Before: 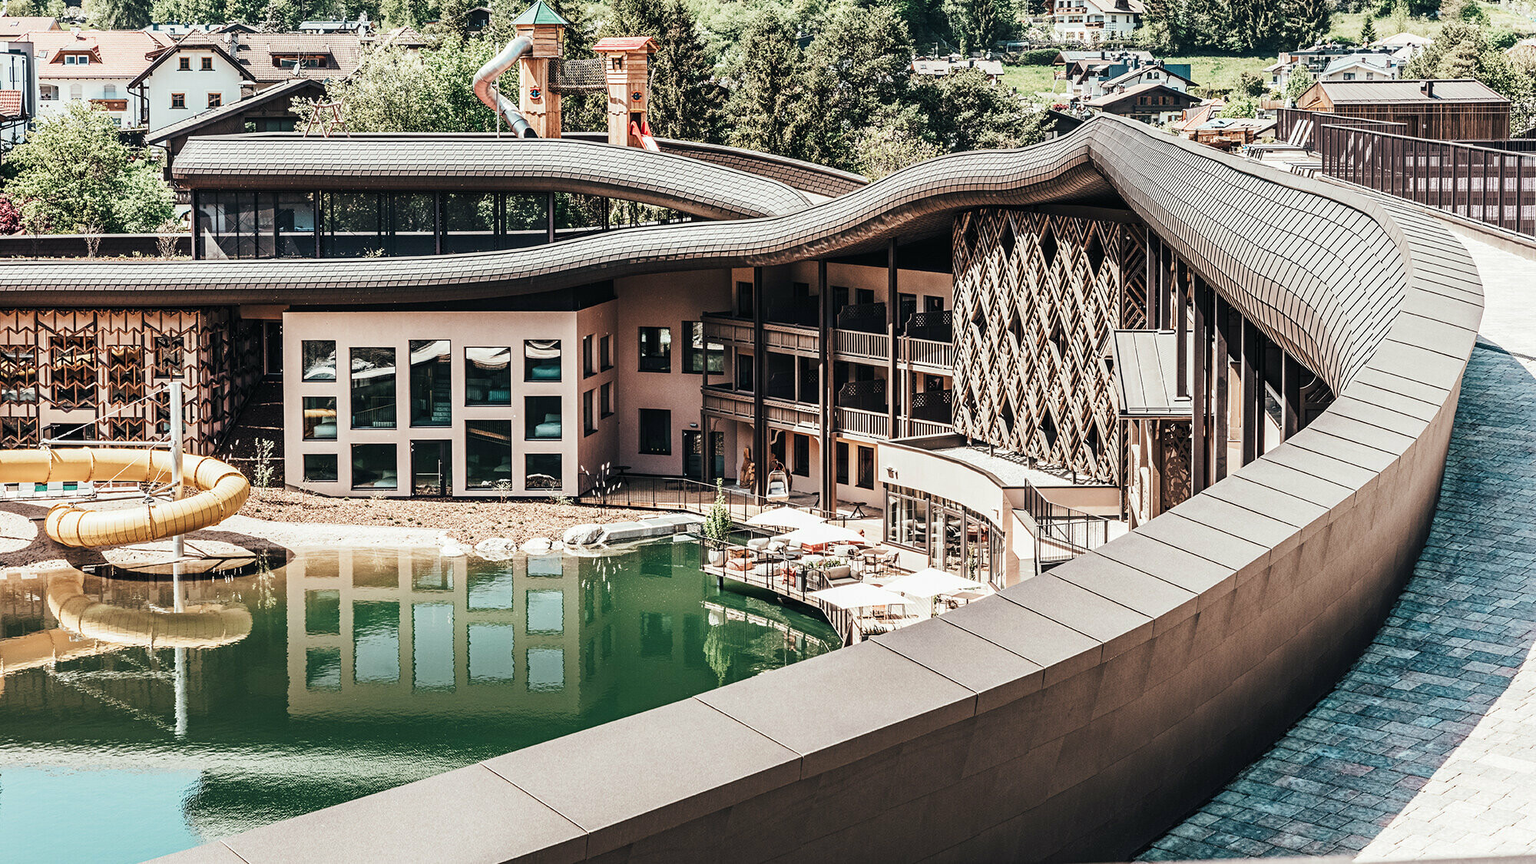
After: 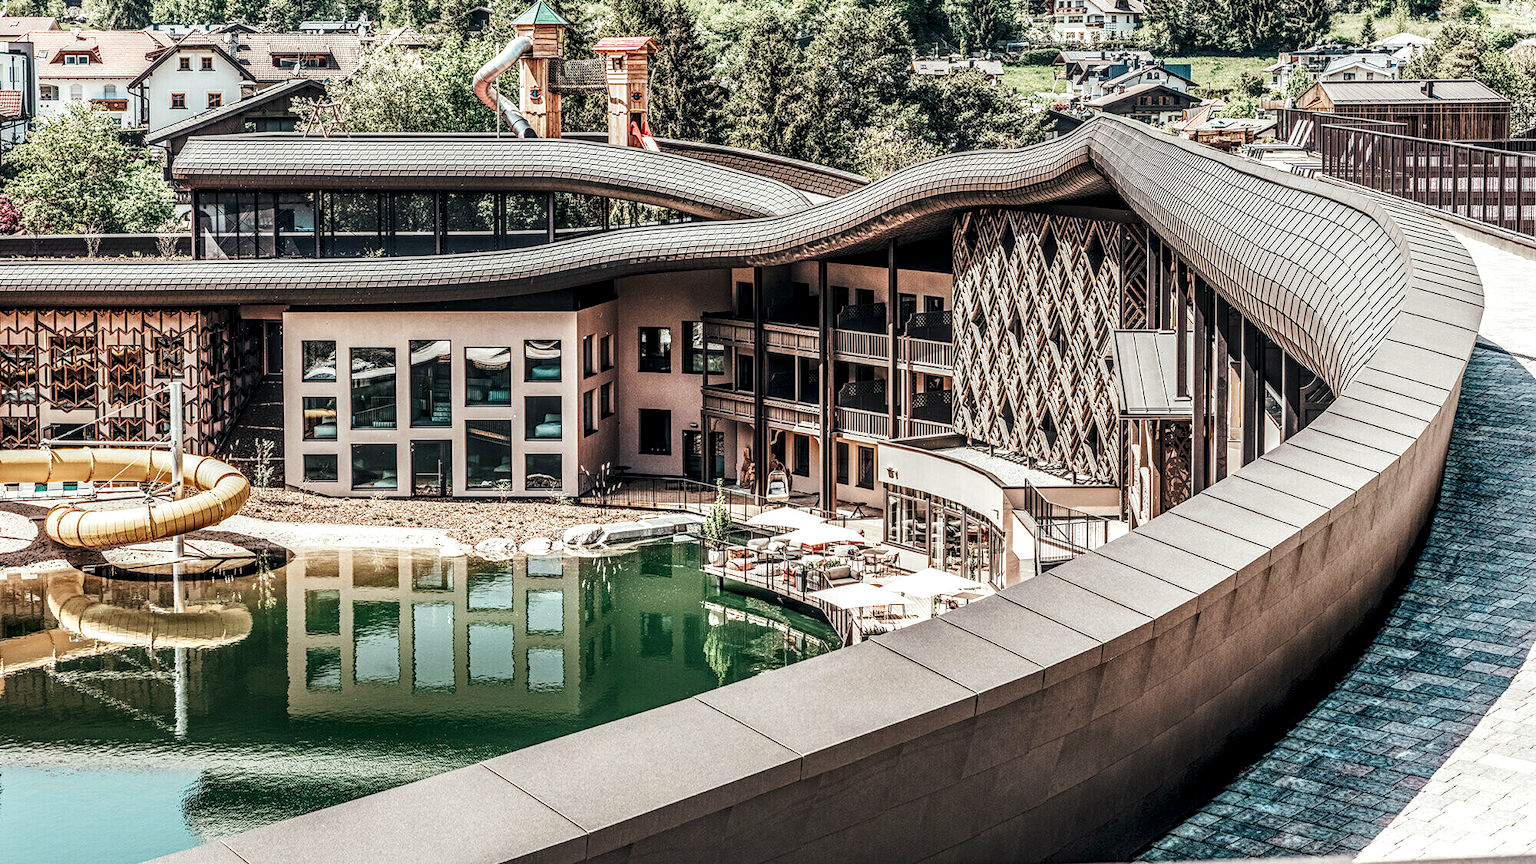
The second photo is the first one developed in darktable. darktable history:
local contrast: highlights 0%, shadows 5%, detail 182%
exposure: exposure -0.042 EV, compensate highlight preservation false
